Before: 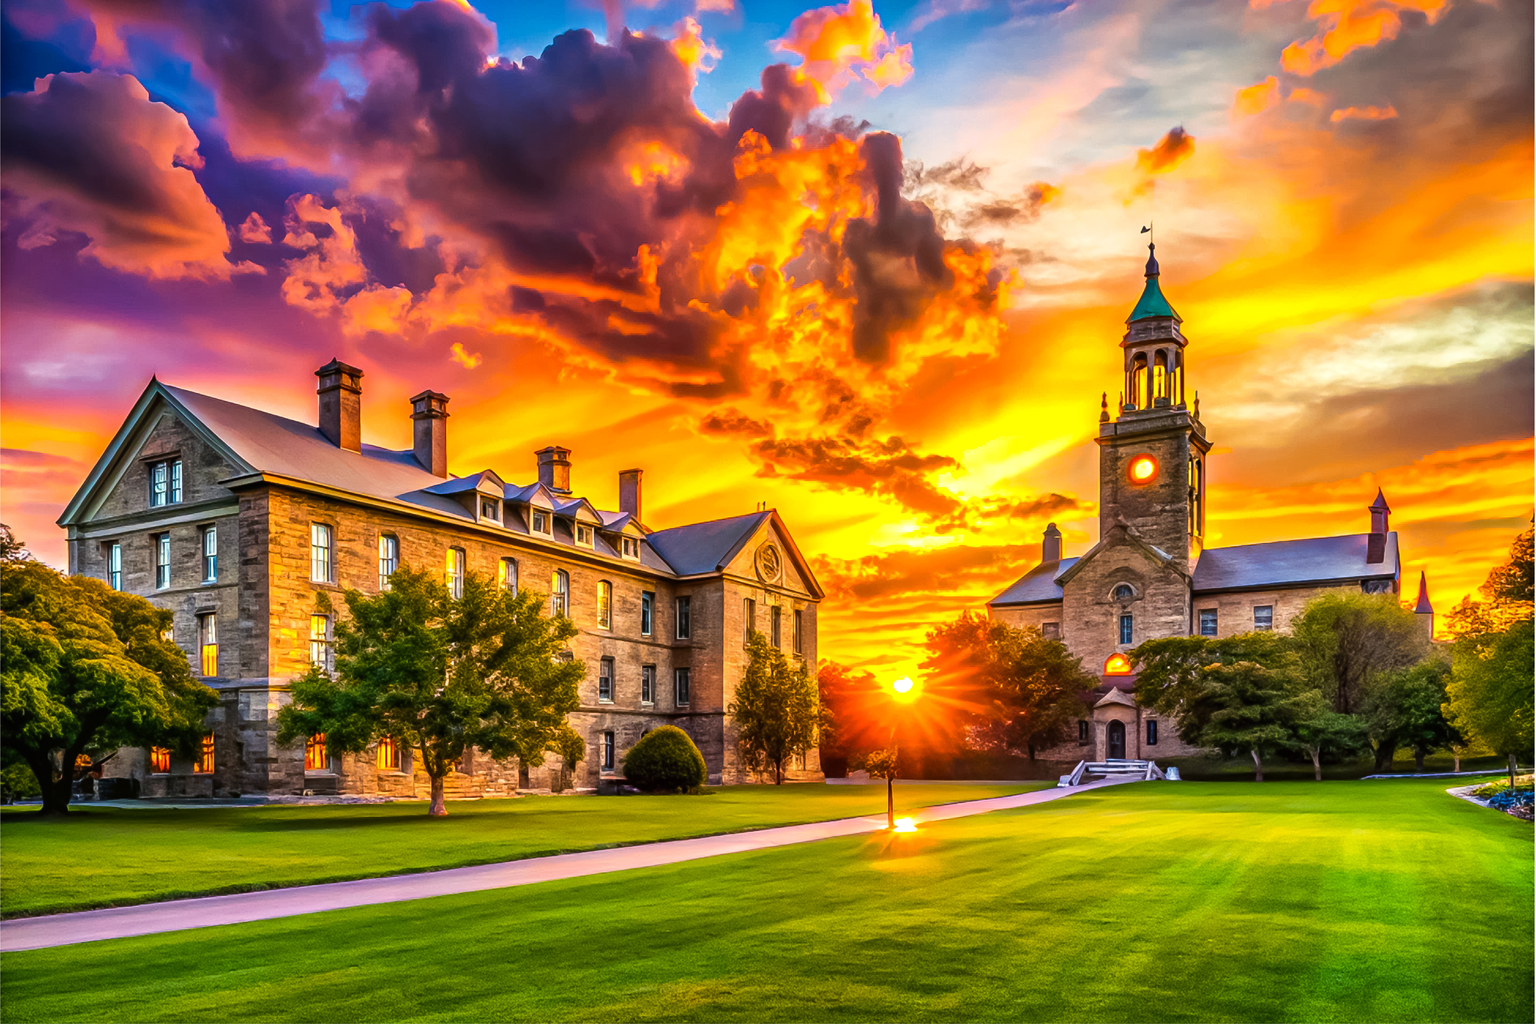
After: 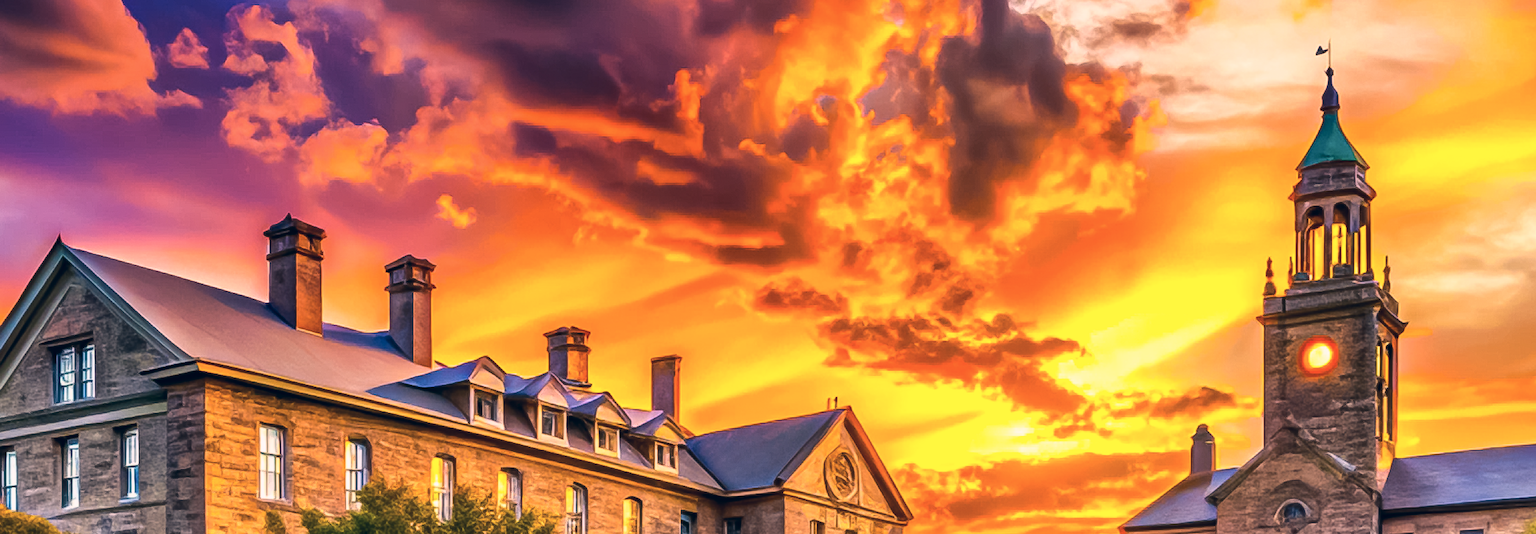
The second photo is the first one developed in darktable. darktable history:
color correction: highlights a* 13.72, highlights b* 5.83, shadows a* -5.17, shadows b* -15.45, saturation 0.856
crop: left 7.045%, top 18.584%, right 14.439%, bottom 40.424%
